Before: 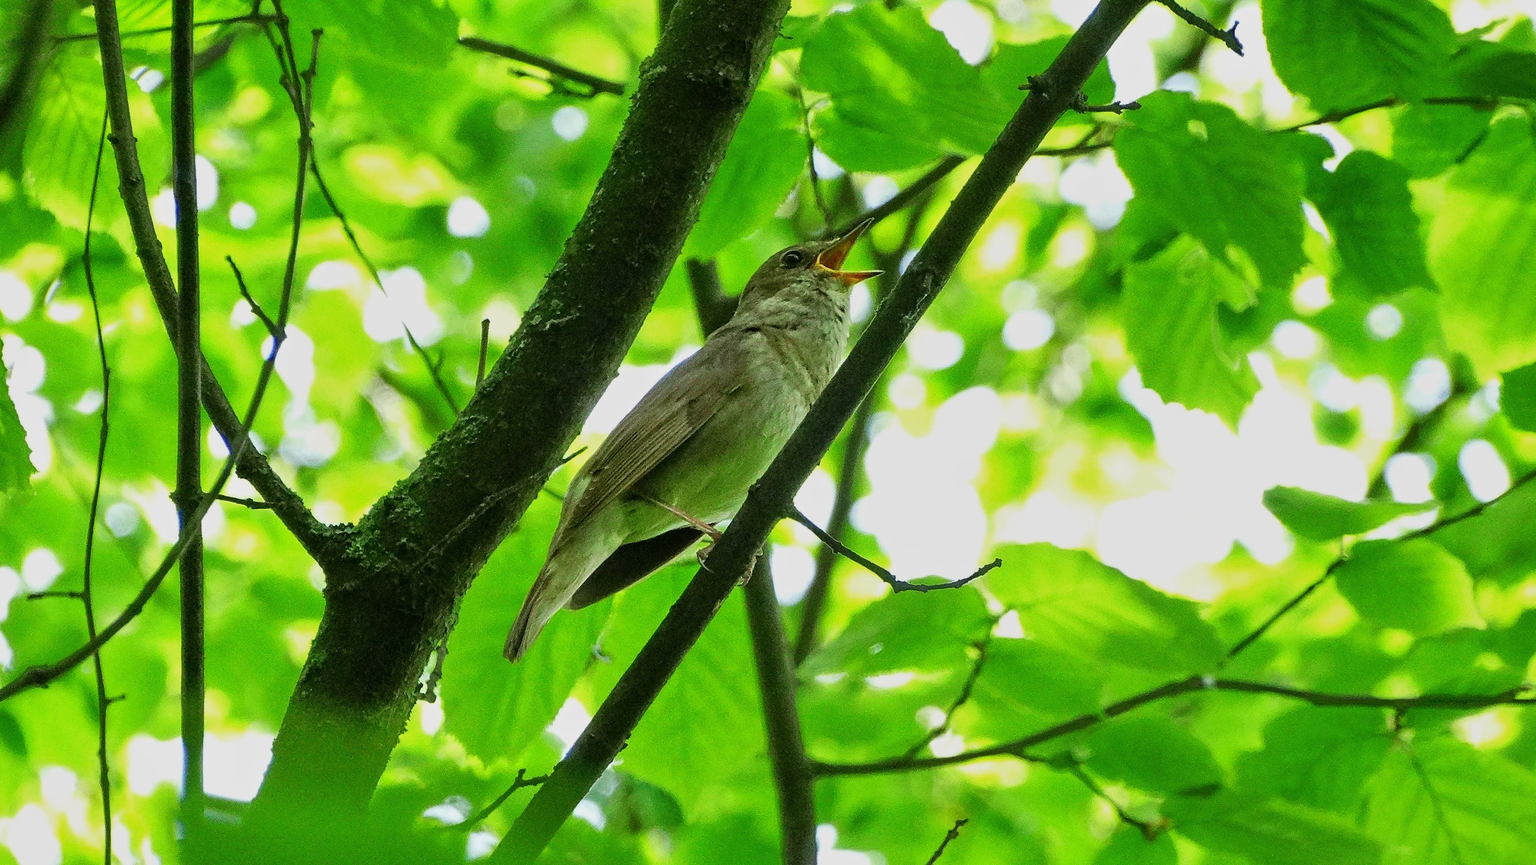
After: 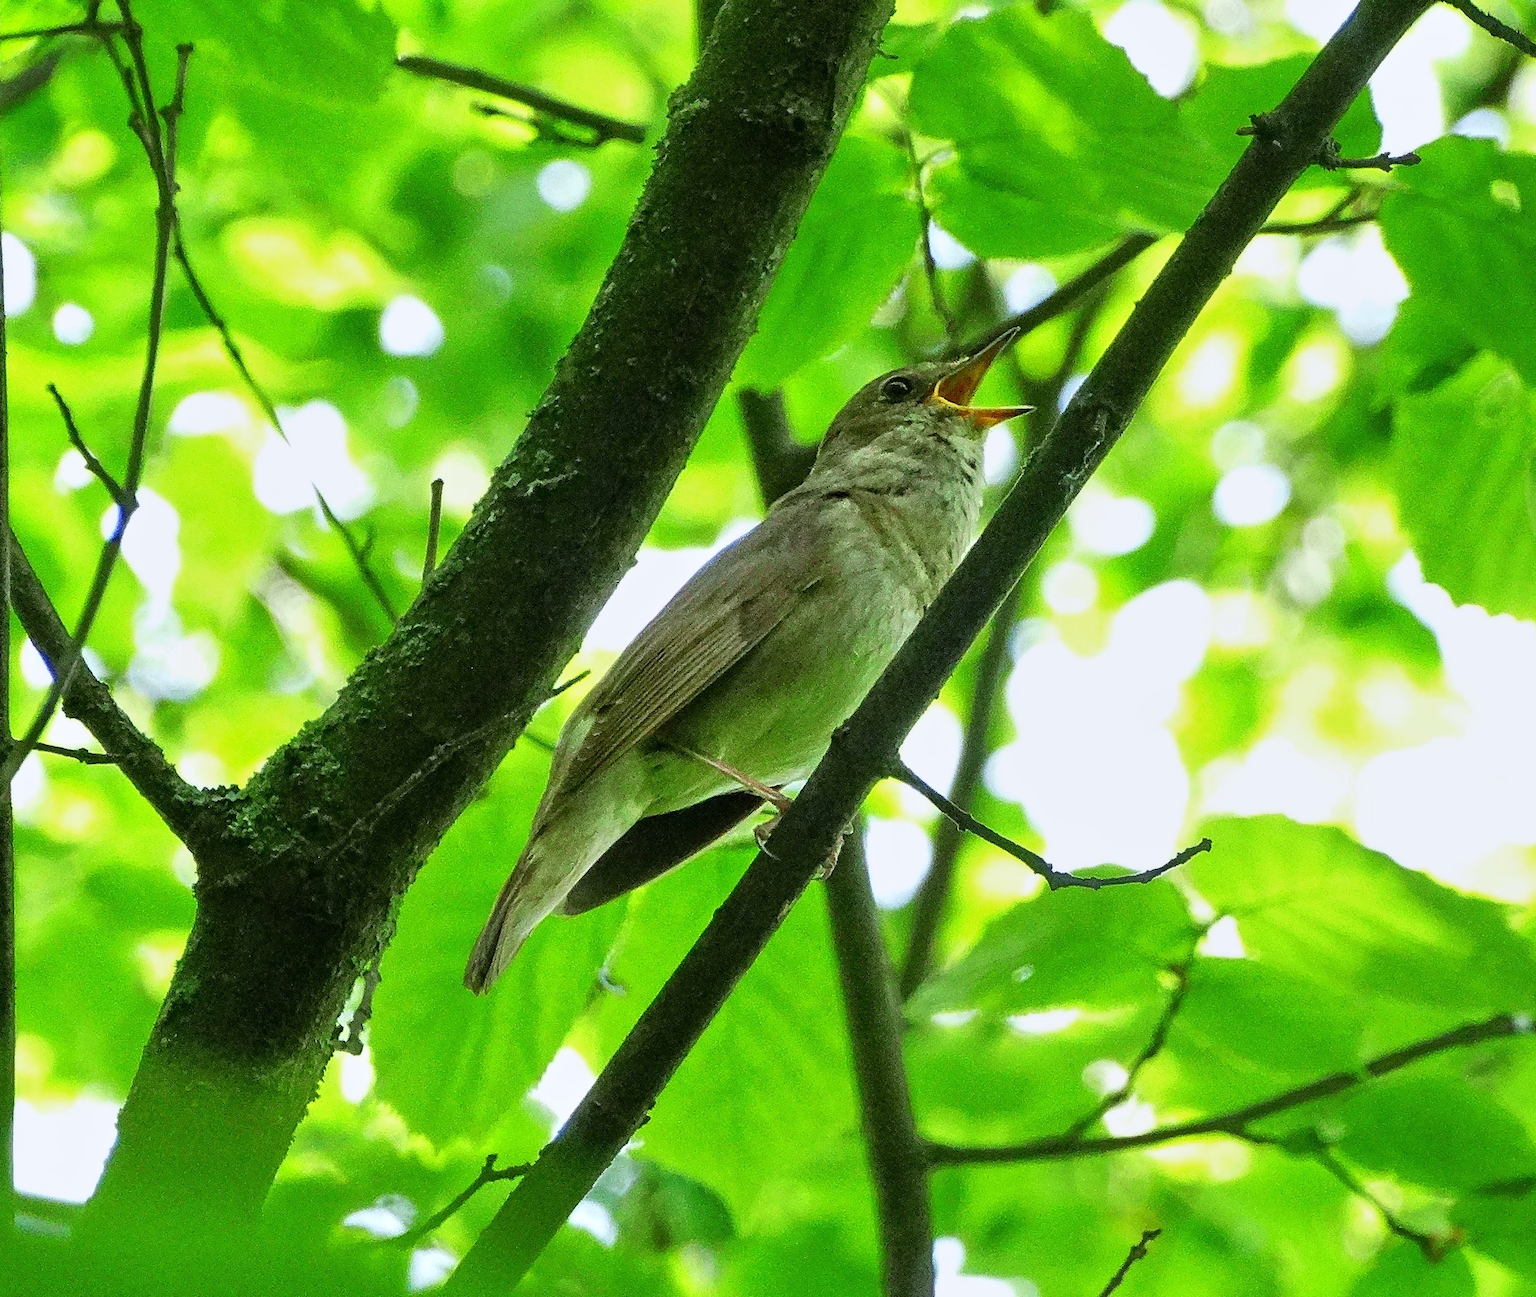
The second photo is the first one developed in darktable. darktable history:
exposure: exposure 0.236 EV, compensate highlight preservation false
crop and rotate: left 12.673%, right 20.66%
white balance: red 0.983, blue 1.036
